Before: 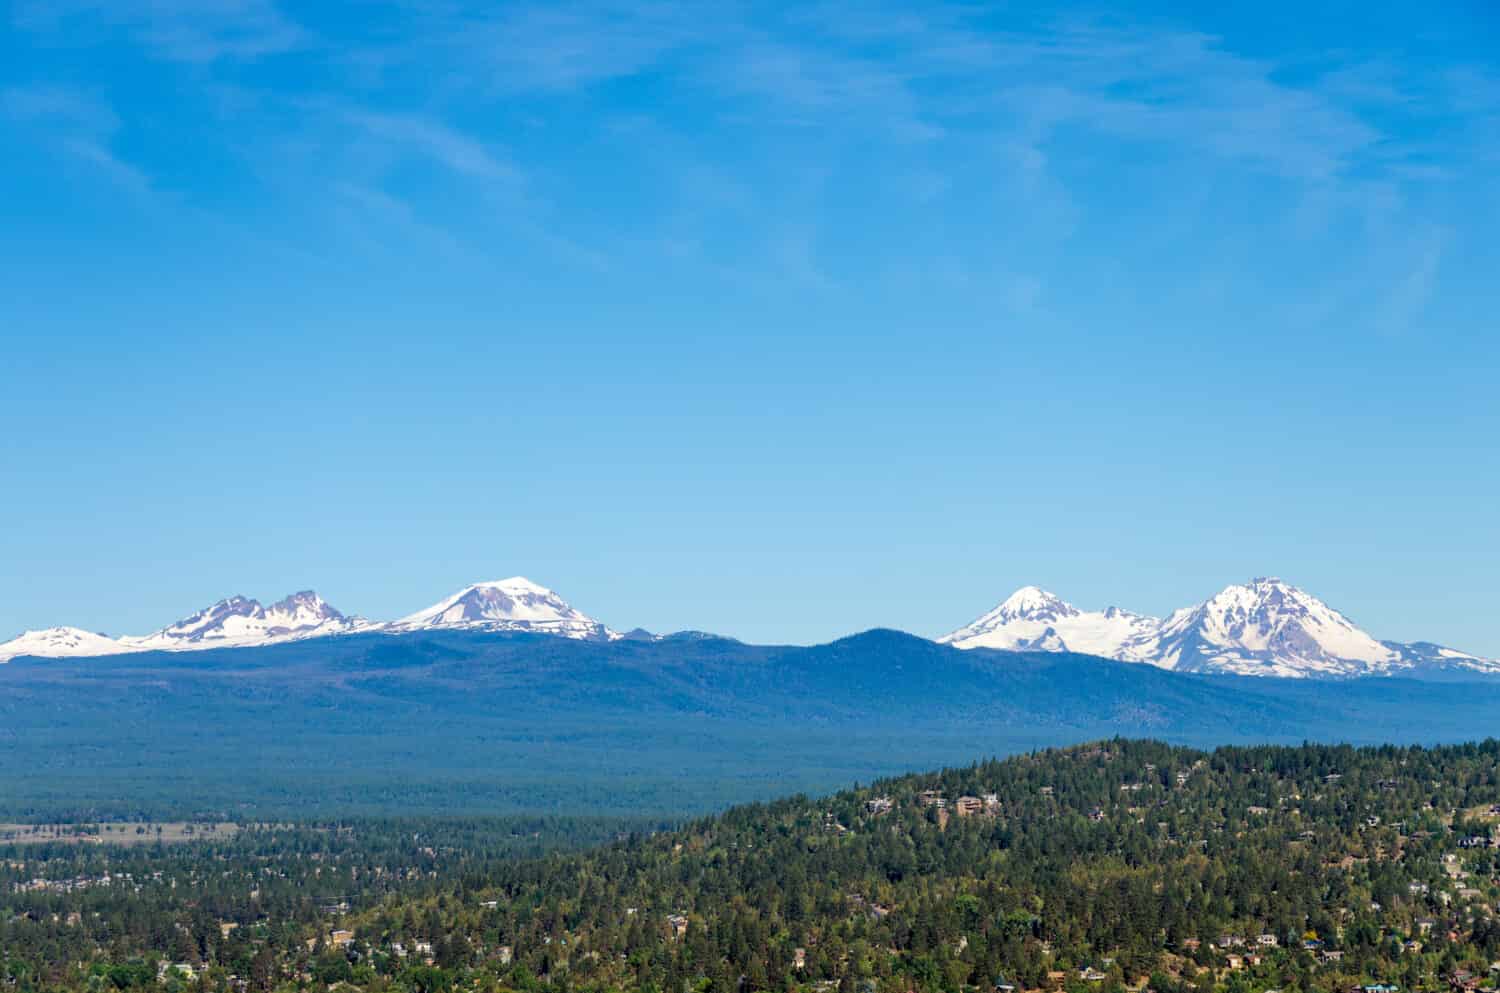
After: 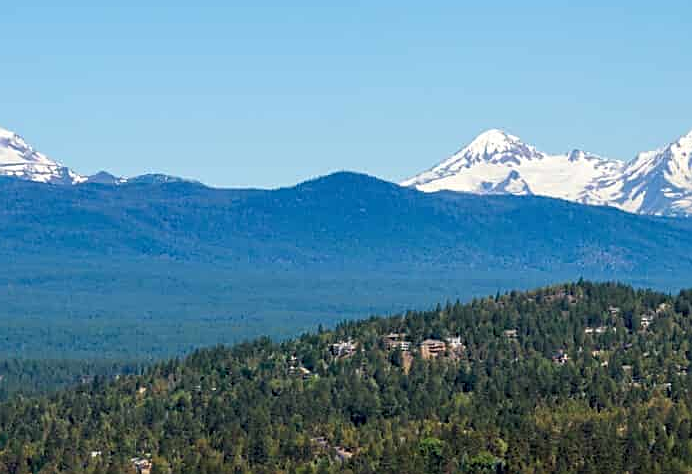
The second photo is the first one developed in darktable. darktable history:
sharpen: on, module defaults
crop: left 35.757%, top 46.121%, right 18.082%, bottom 6.049%
